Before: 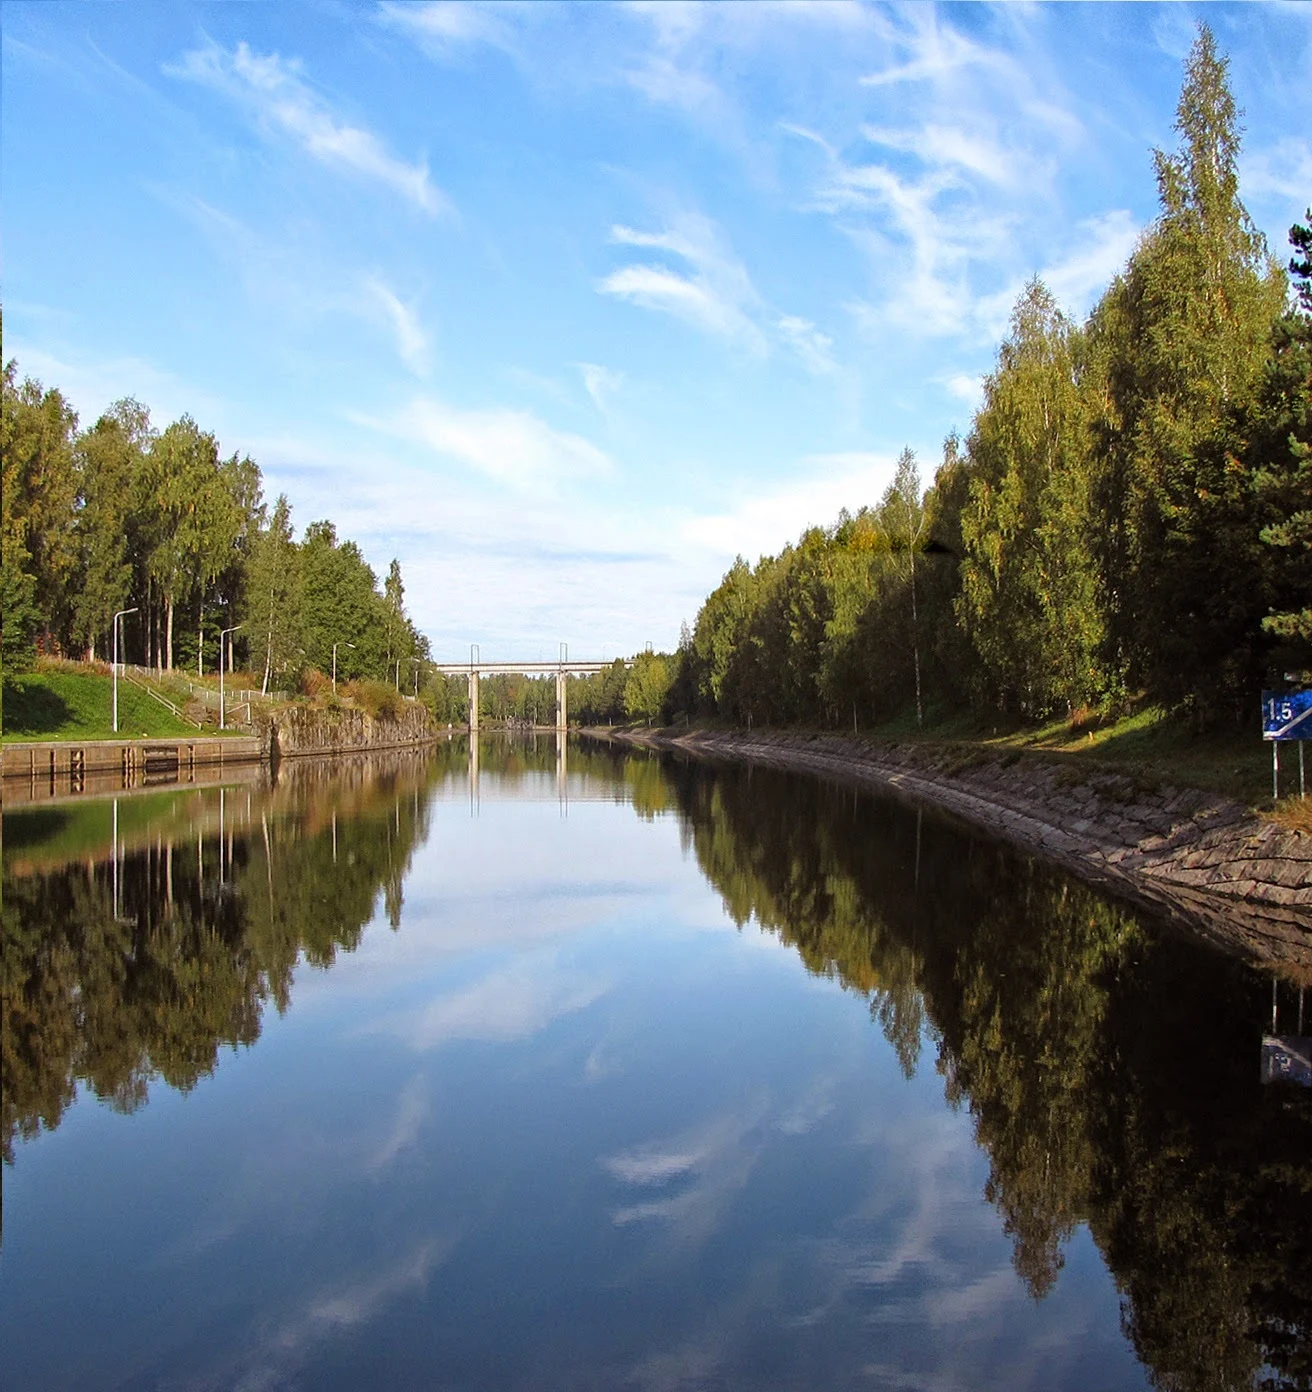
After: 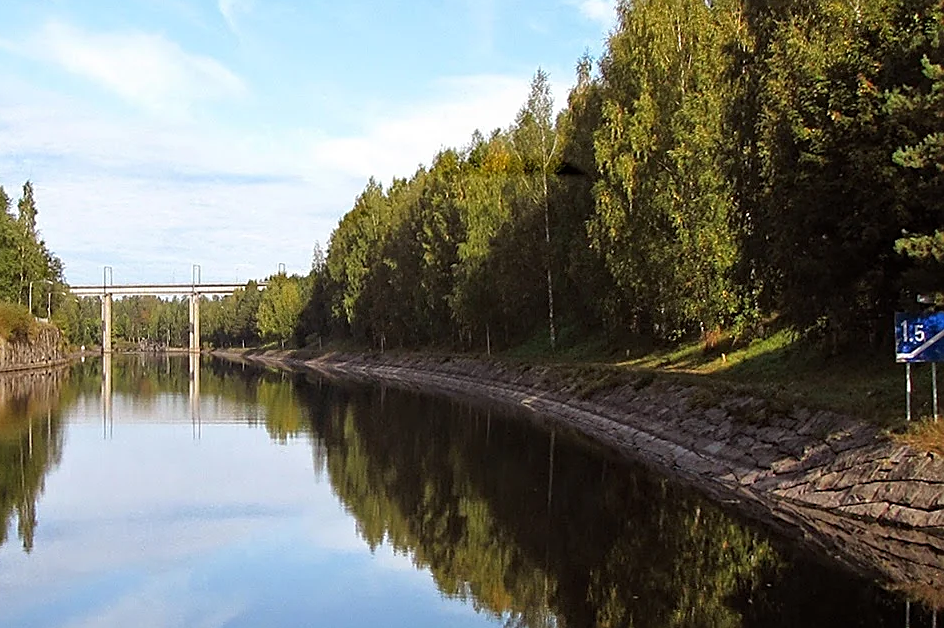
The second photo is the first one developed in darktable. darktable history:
sharpen: on, module defaults
crop and rotate: left 28.039%, top 27.199%, bottom 27.657%
